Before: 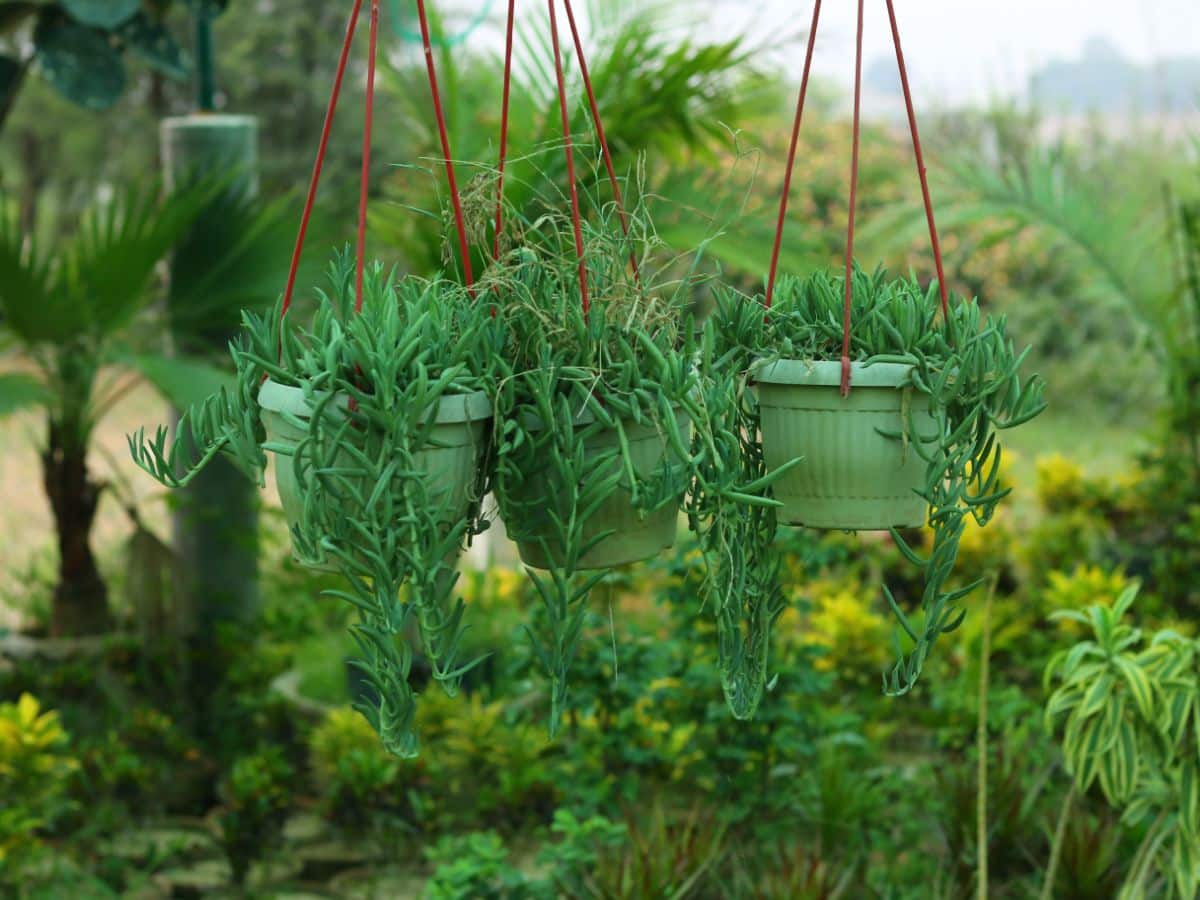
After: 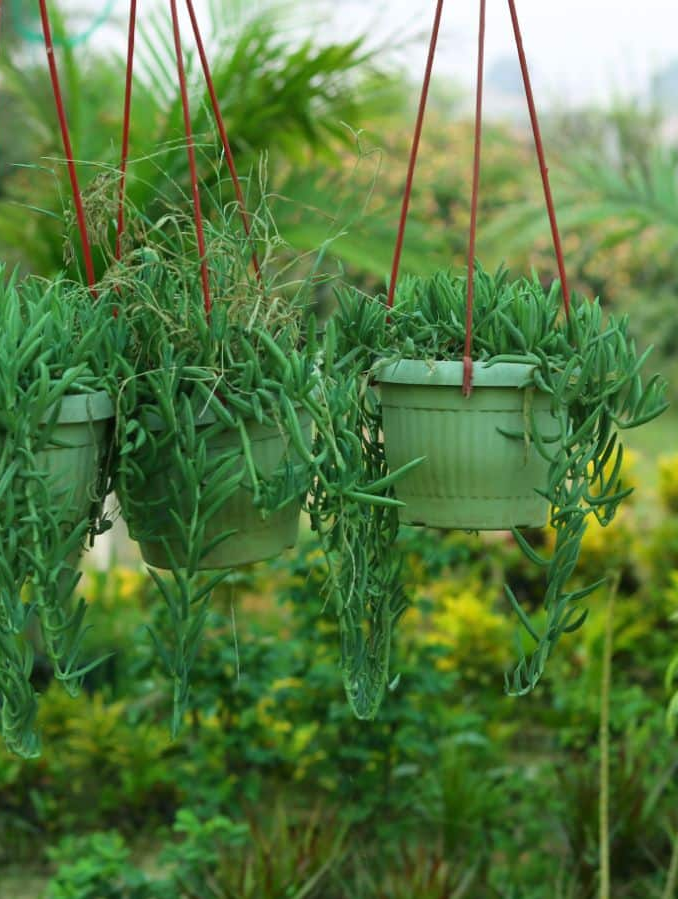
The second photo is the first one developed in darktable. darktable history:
crop: left 31.514%, top 0.007%, right 11.904%
